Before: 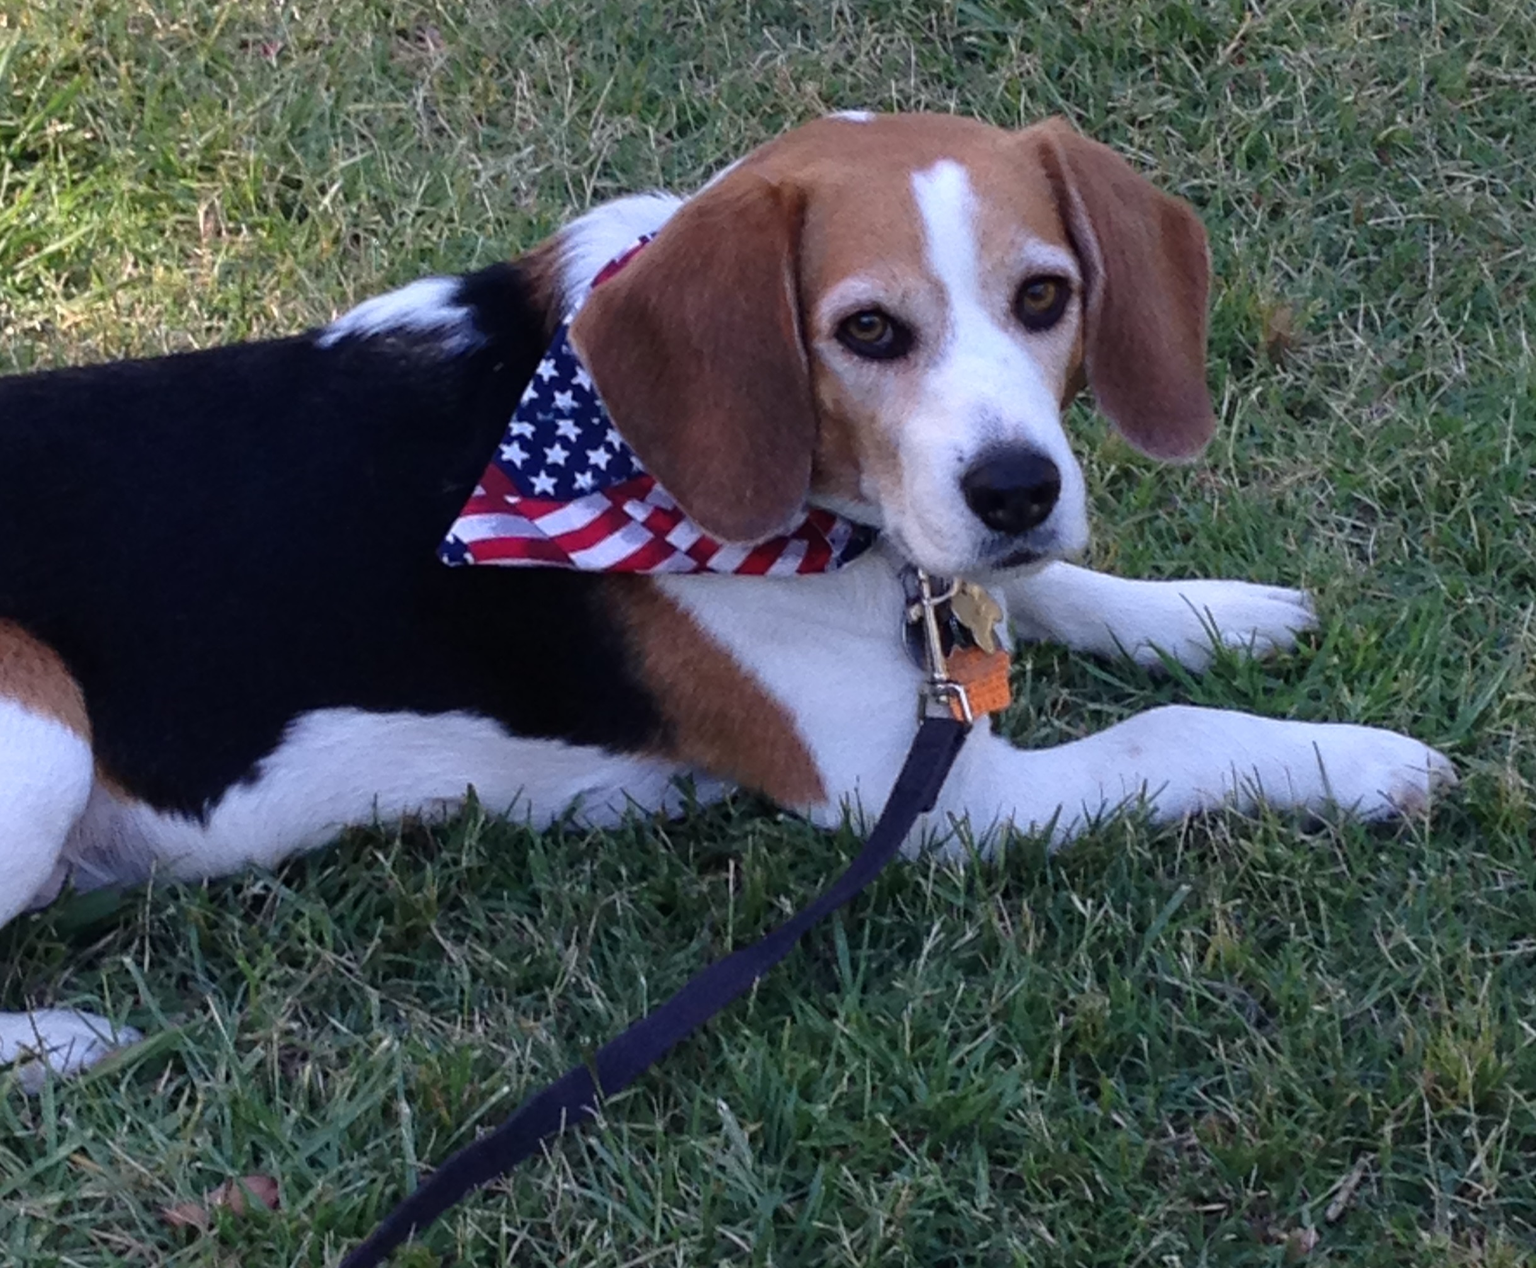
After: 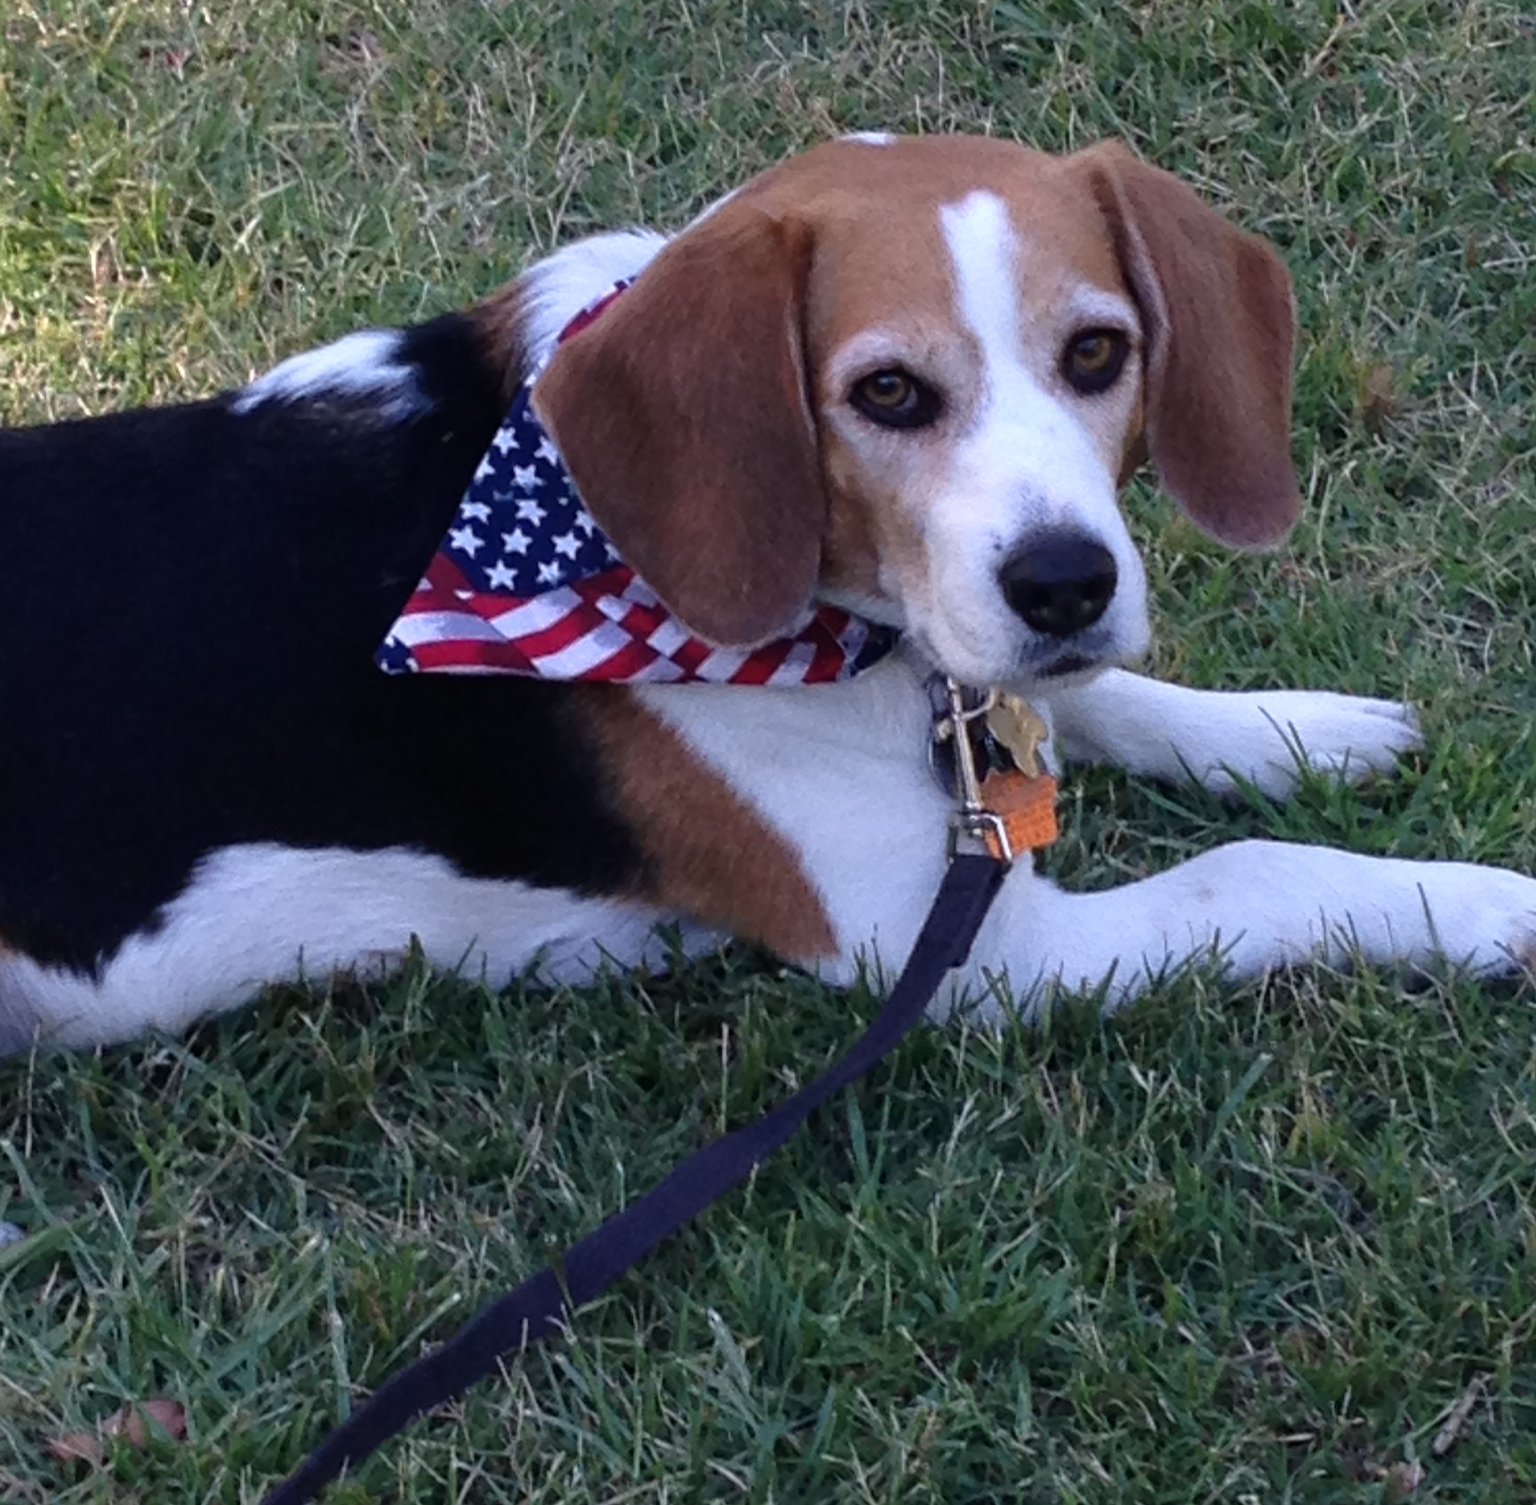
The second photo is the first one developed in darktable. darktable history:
crop: left 8.026%, right 7.374%
shadows and highlights: shadows 0, highlights 40
